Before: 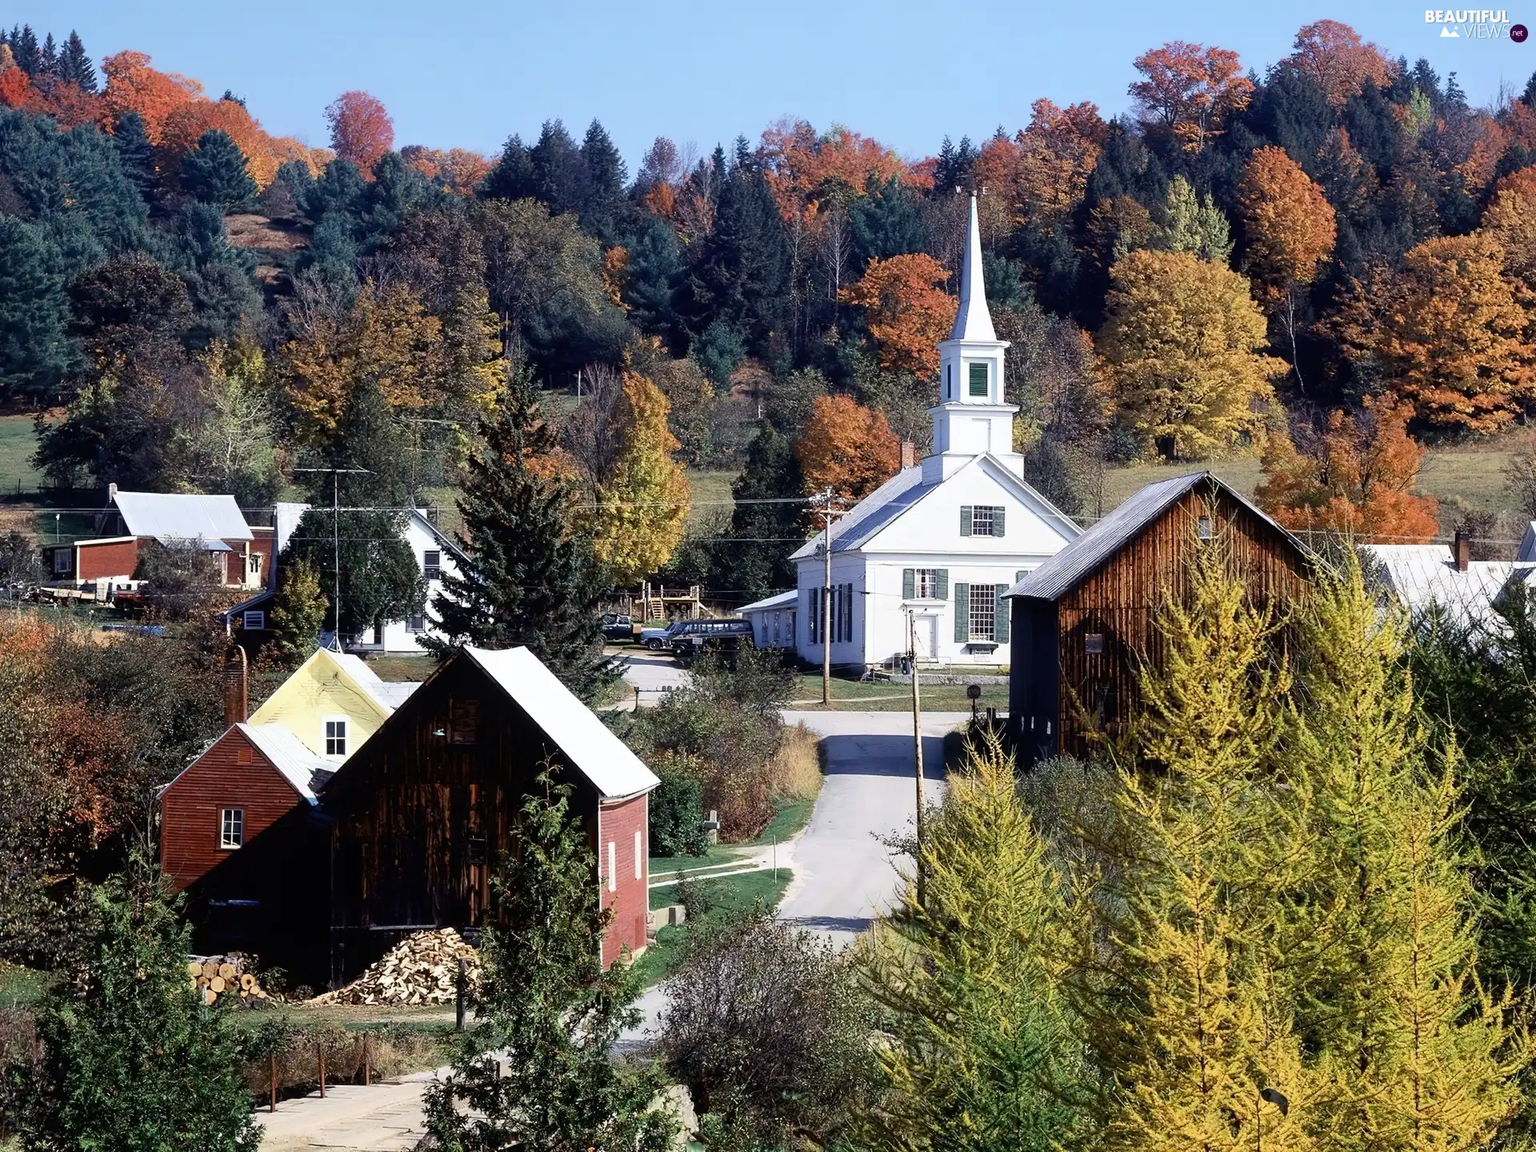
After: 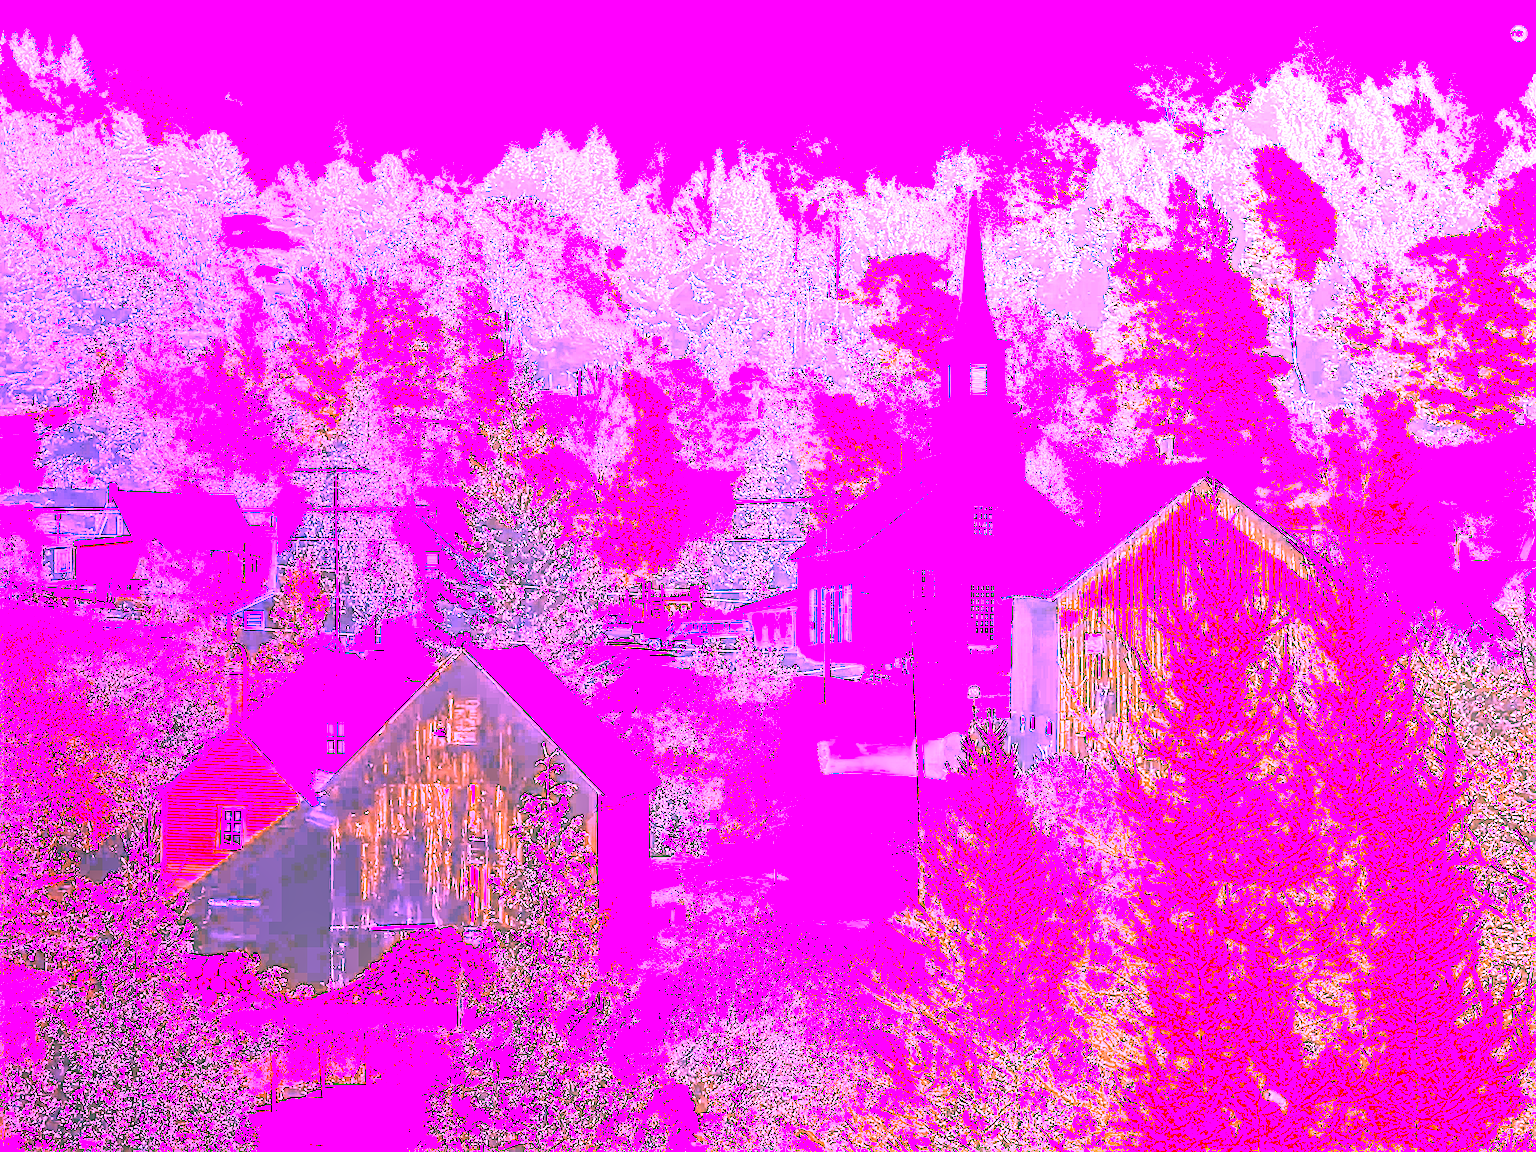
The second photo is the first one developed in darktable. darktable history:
white balance: red 8, blue 8
sharpen: on, module defaults
local contrast: on, module defaults
exposure: black level correction 0, exposure 0.5 EV, compensate highlight preservation false
color correction: highlights a* 10.32, highlights b* 14.66, shadows a* -9.59, shadows b* -15.02
